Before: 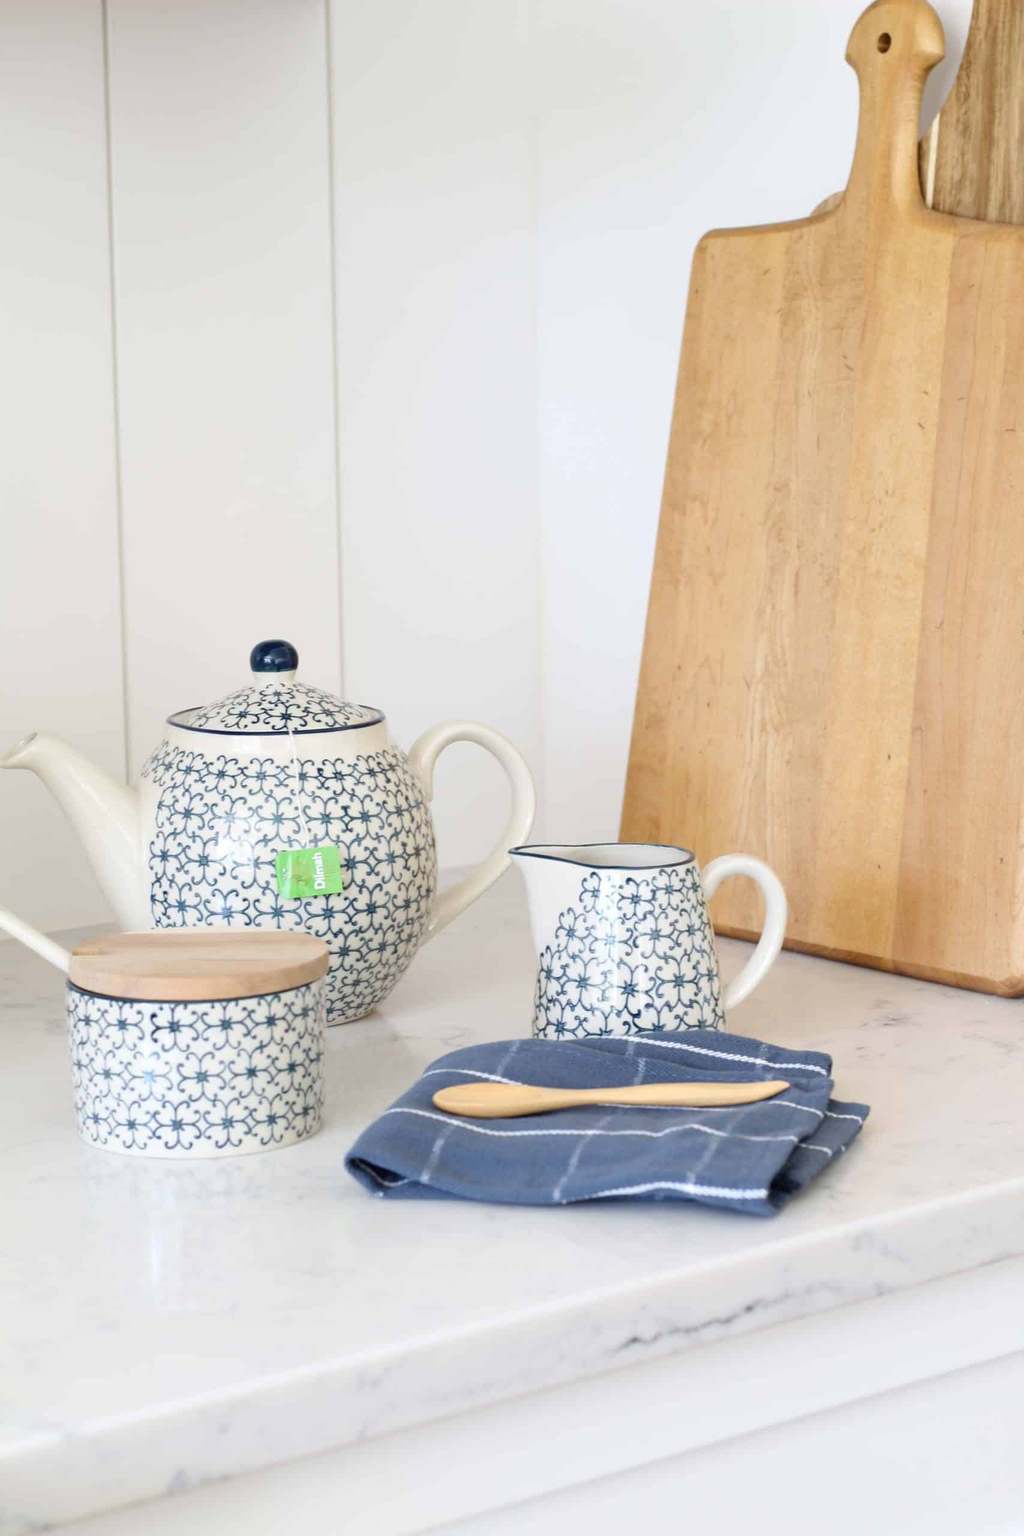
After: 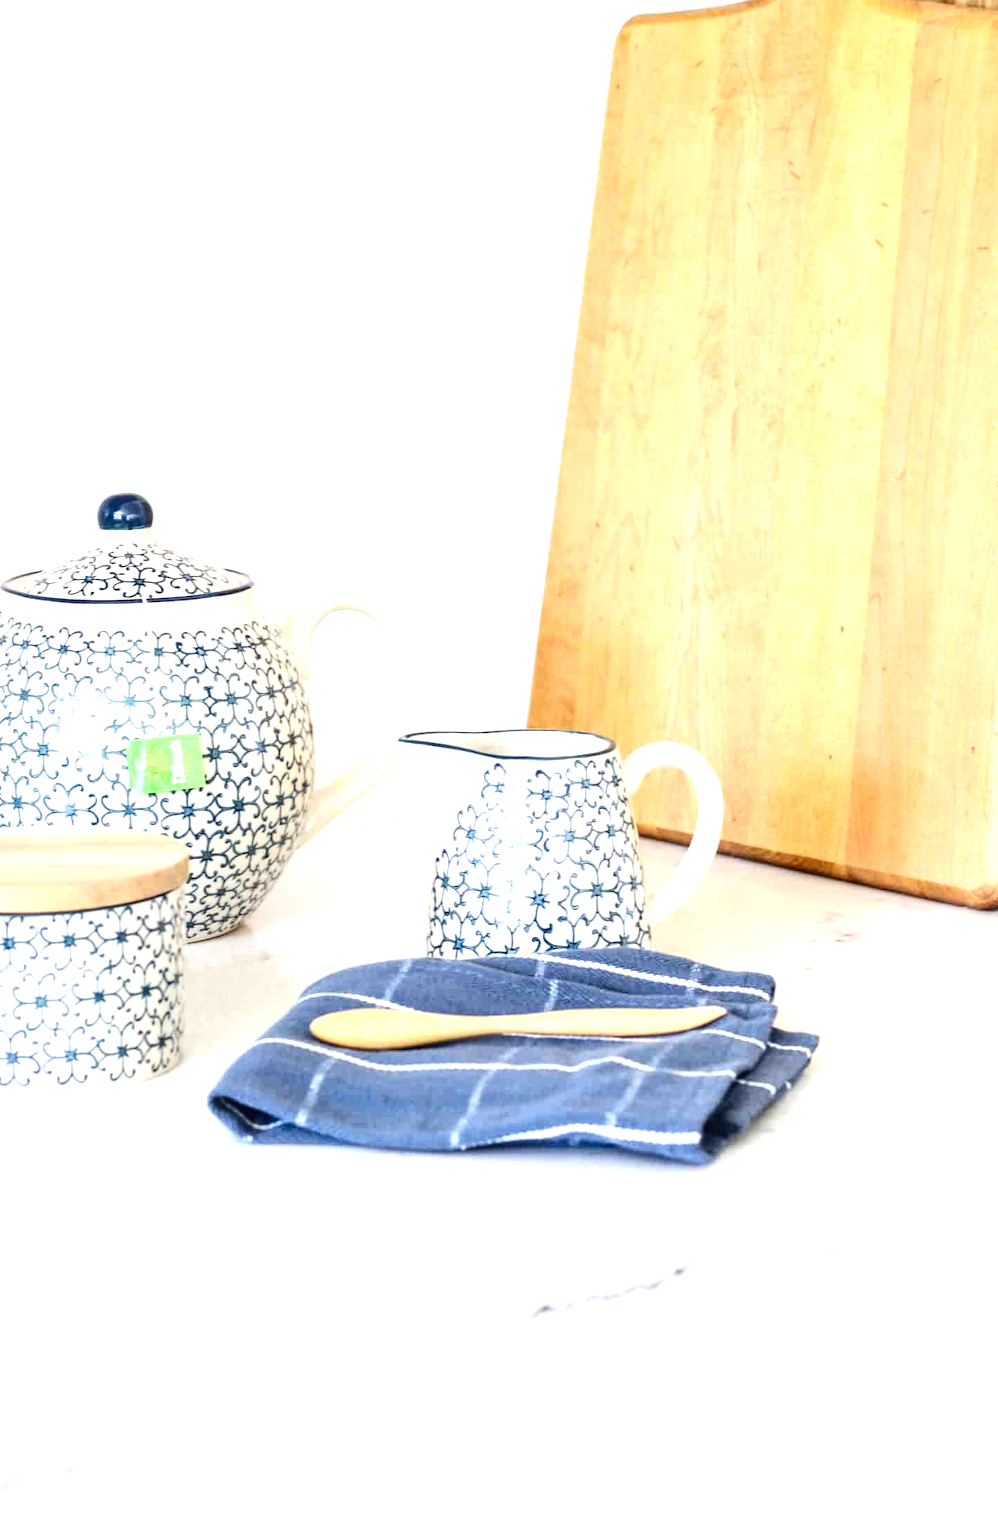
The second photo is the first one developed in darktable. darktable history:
contrast brightness saturation: contrast 0.215, brightness -0.107, saturation 0.213
exposure: black level correction 0, exposure 1.001 EV, compensate exposure bias true, compensate highlight preservation false
crop: left 16.302%, top 14.171%
local contrast: highlights 62%, detail 143%, midtone range 0.43
